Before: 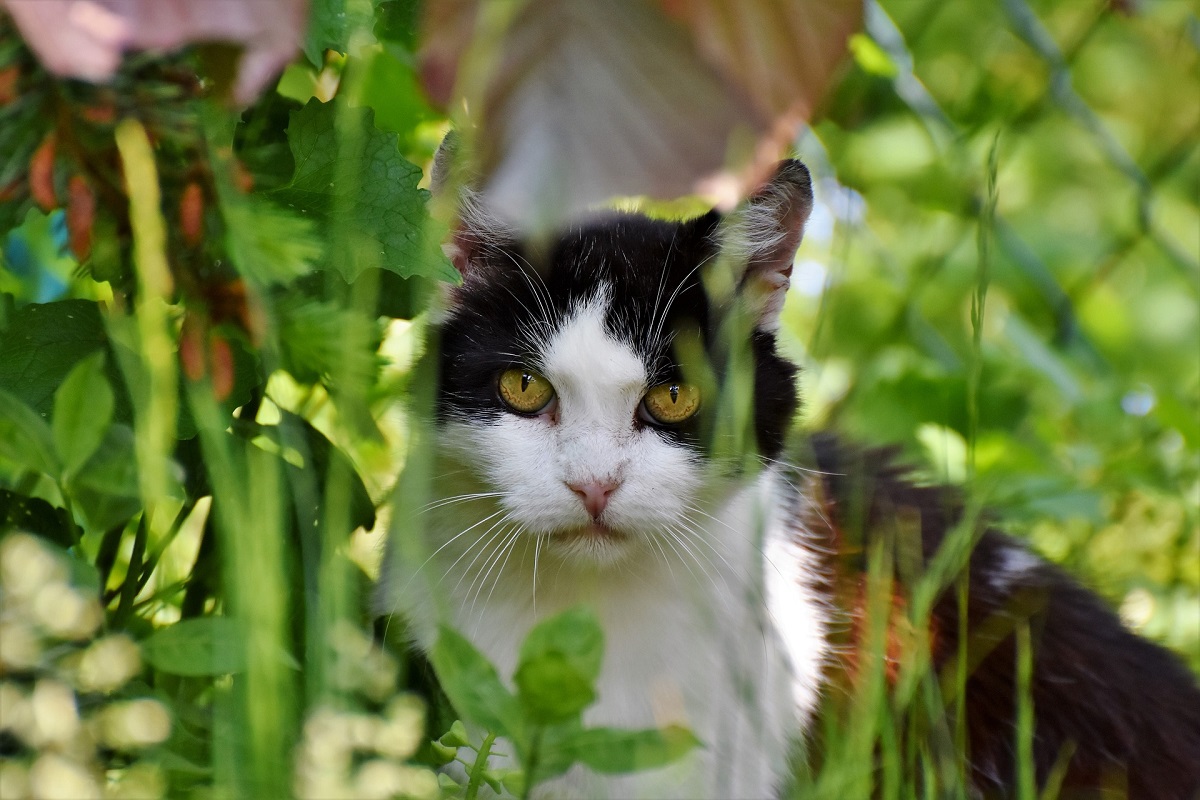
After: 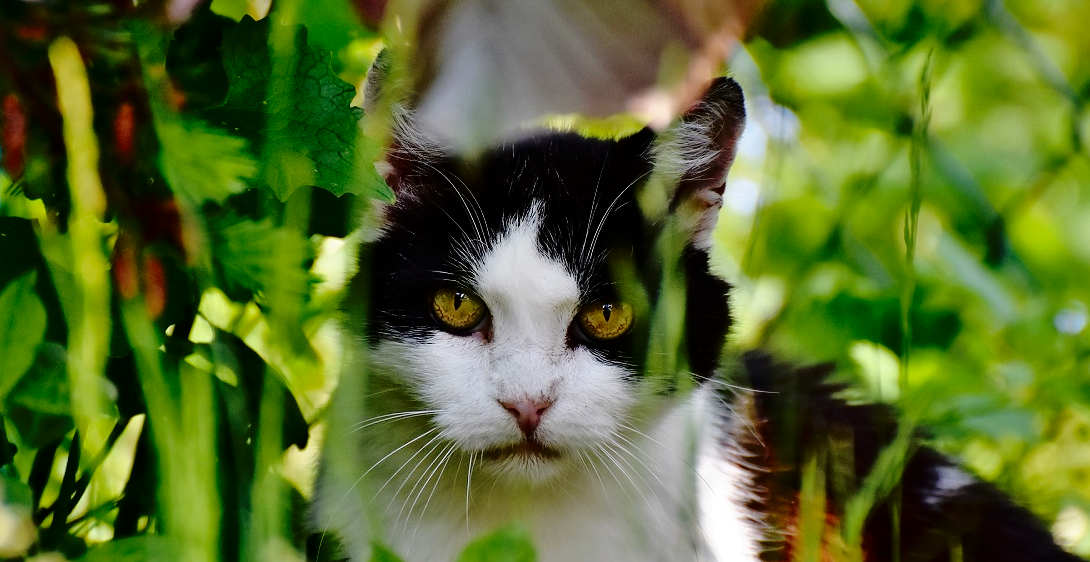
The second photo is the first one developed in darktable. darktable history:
fill light: exposure -2 EV, width 8.6
crop: left 5.596%, top 10.314%, right 3.534%, bottom 19.395%
base curve: curves: ch0 [(0, 0) (0.073, 0.04) (0.157, 0.139) (0.492, 0.492) (0.758, 0.758) (1, 1)], preserve colors none
